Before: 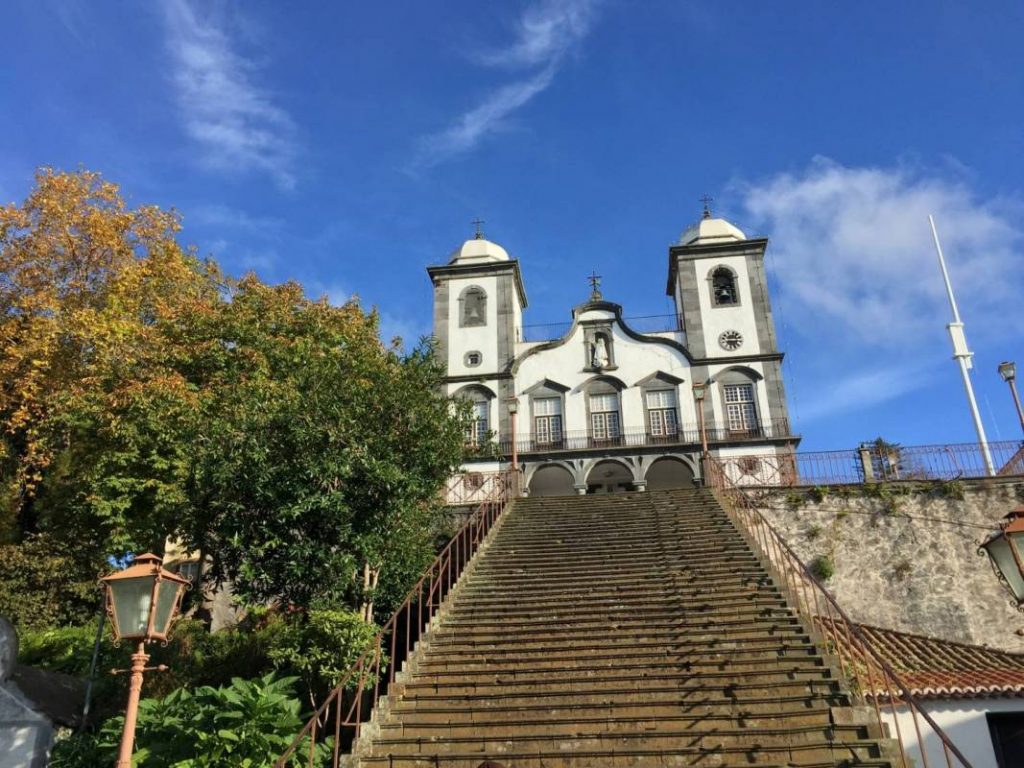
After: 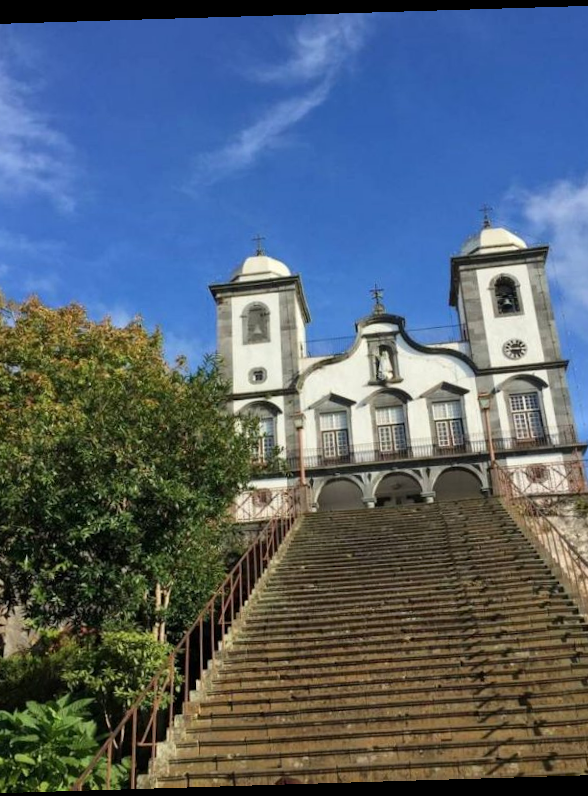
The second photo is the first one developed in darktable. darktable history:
crop: left 21.674%, right 22.086%
rotate and perspective: rotation -1.75°, automatic cropping off
